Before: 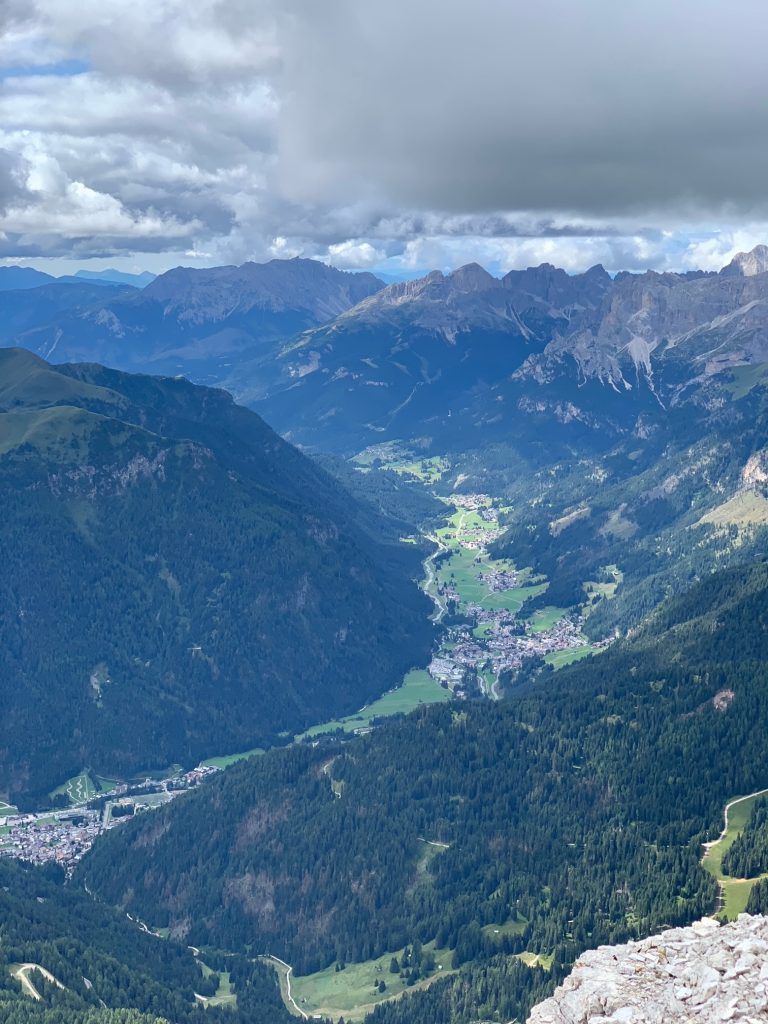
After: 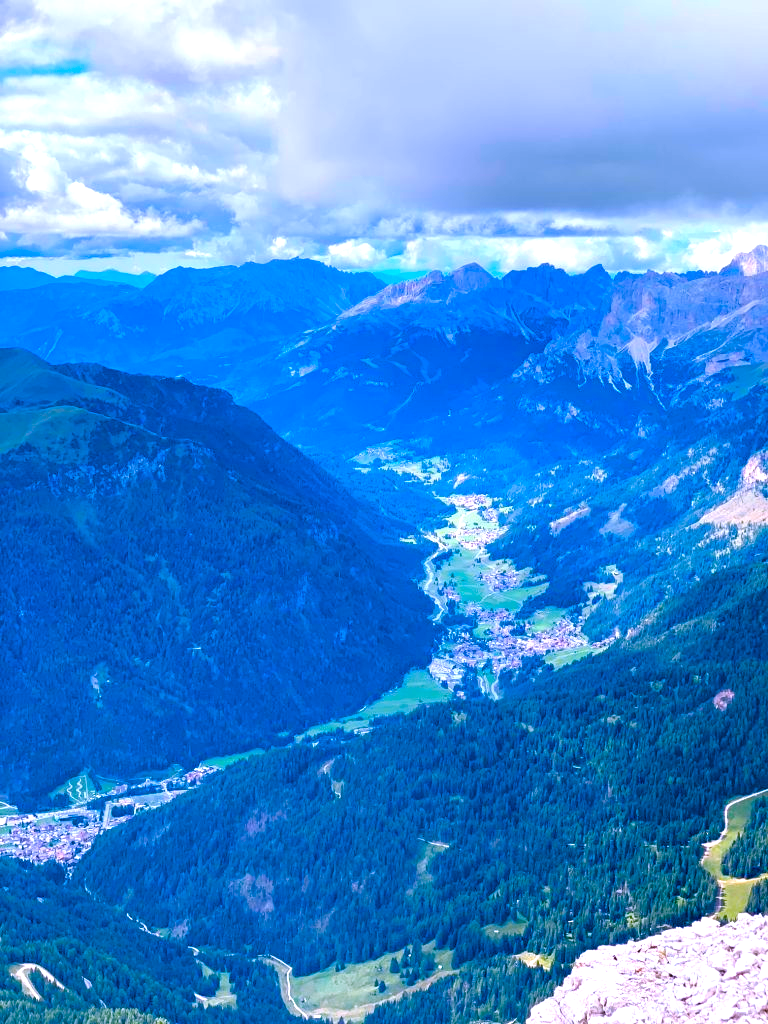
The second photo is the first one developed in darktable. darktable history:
color balance rgb: linear chroma grading › global chroma 25%, perceptual saturation grading › global saturation 45%, perceptual saturation grading › highlights -50%, perceptual saturation grading › shadows 30%, perceptual brilliance grading › global brilliance 18%, global vibrance 40%
color correction: highlights a* 15.03, highlights b* -25.07
